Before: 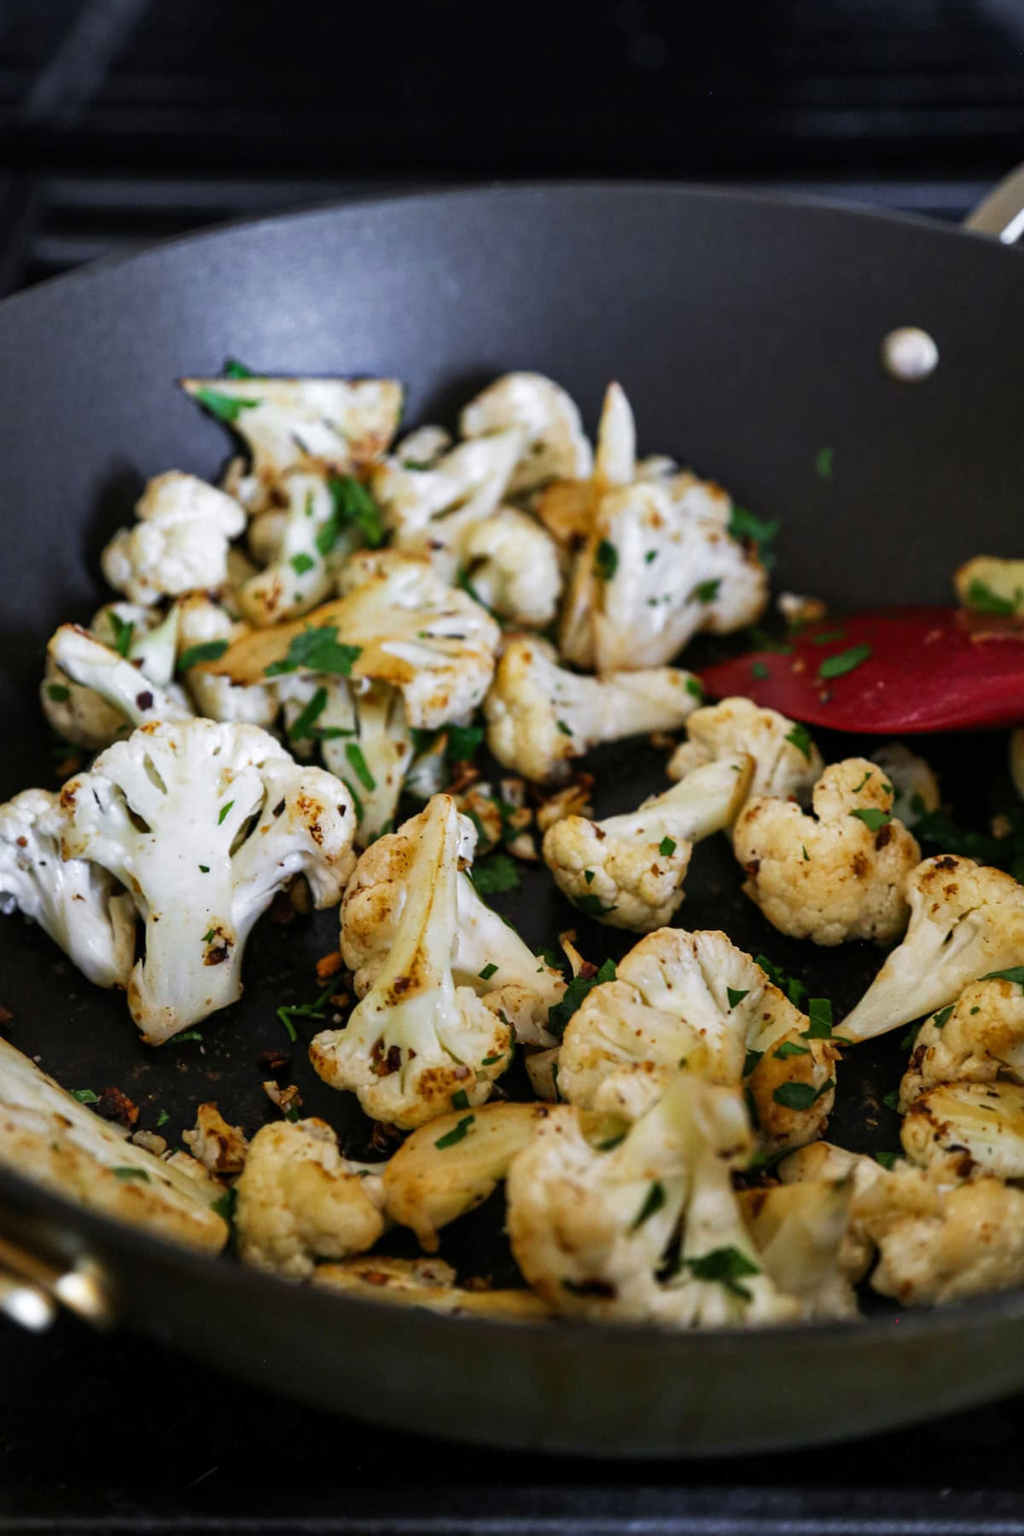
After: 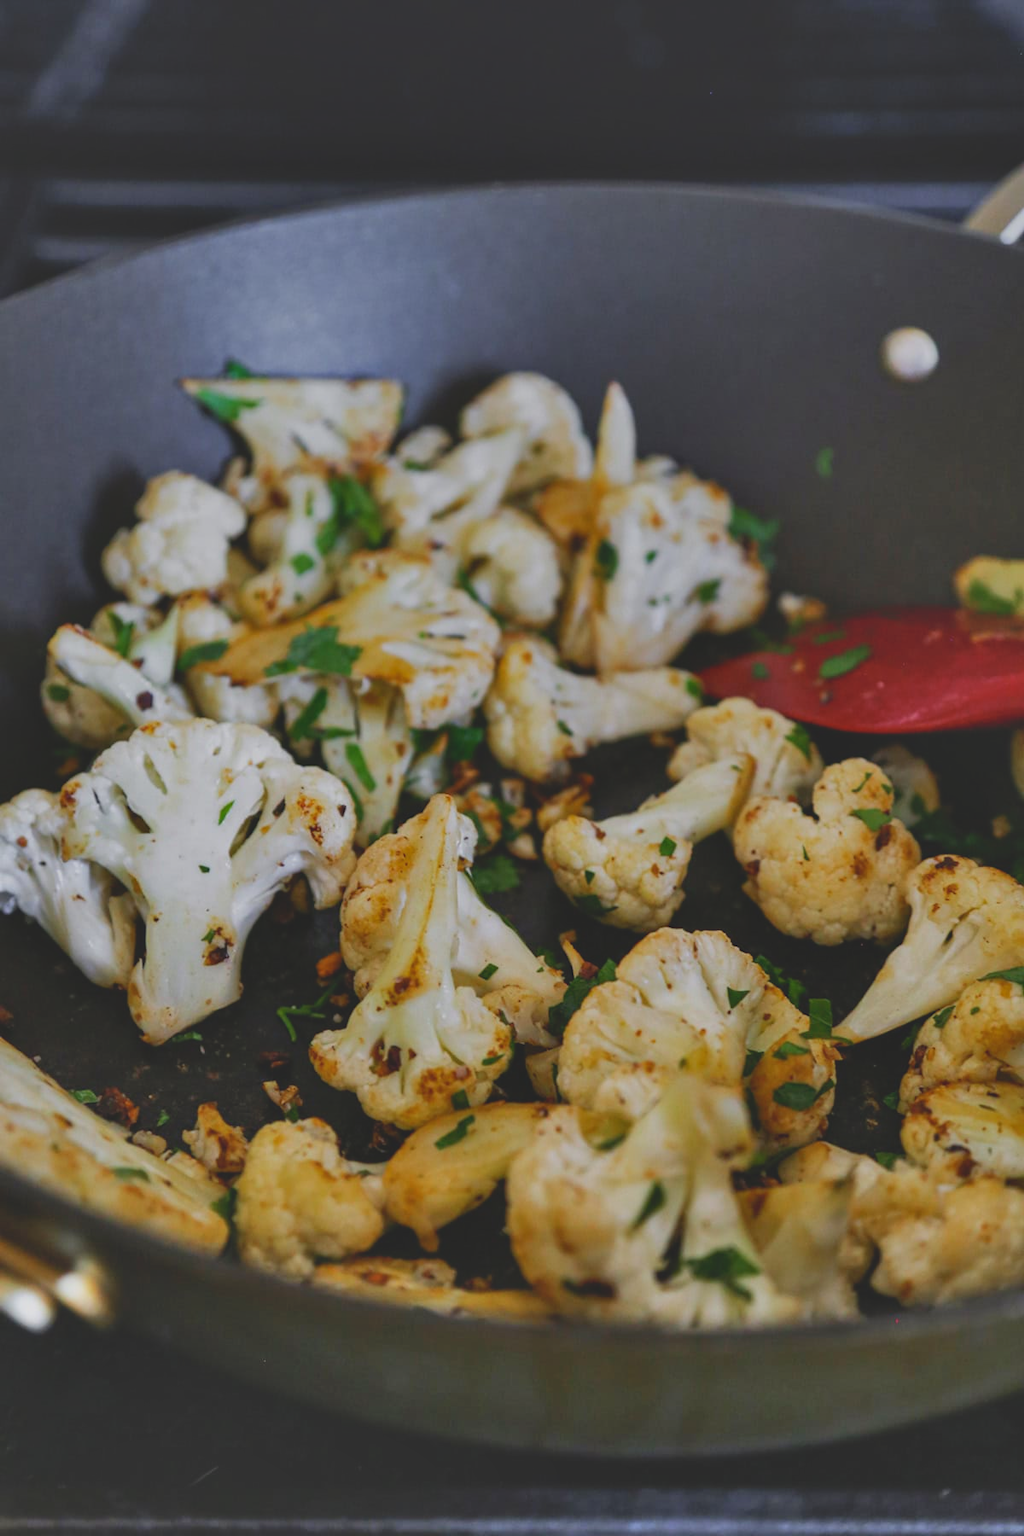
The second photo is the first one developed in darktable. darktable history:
contrast brightness saturation: contrast -0.28
shadows and highlights: low approximation 0.01, soften with gaussian
graduated density: on, module defaults
